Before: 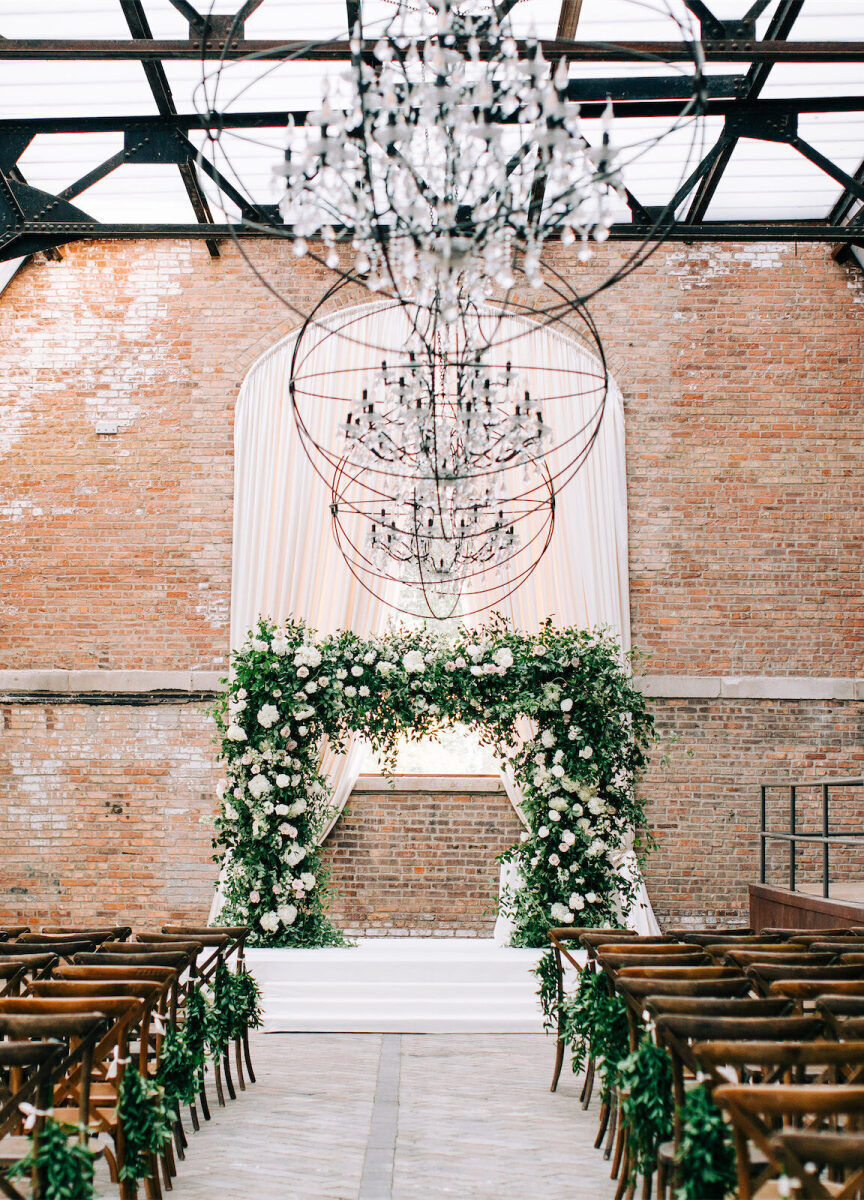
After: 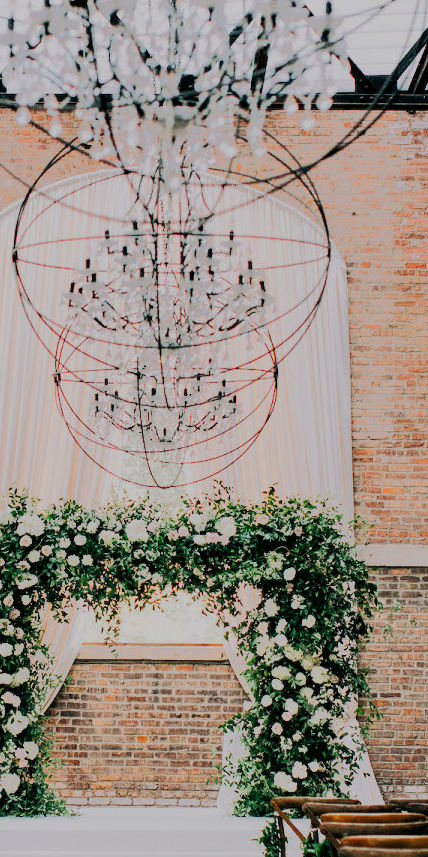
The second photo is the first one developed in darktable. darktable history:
crop: left 32.075%, top 10.976%, right 18.355%, bottom 17.596%
filmic rgb: black relative exposure -7.82 EV, white relative exposure 4.29 EV, hardness 3.86, color science v6 (2022)
color correction: saturation 1.1
tone equalizer: -7 EV -0.63 EV, -6 EV 1 EV, -5 EV -0.45 EV, -4 EV 0.43 EV, -3 EV 0.41 EV, -2 EV 0.15 EV, -1 EV -0.15 EV, +0 EV -0.39 EV, smoothing diameter 25%, edges refinement/feathering 10, preserve details guided filter
